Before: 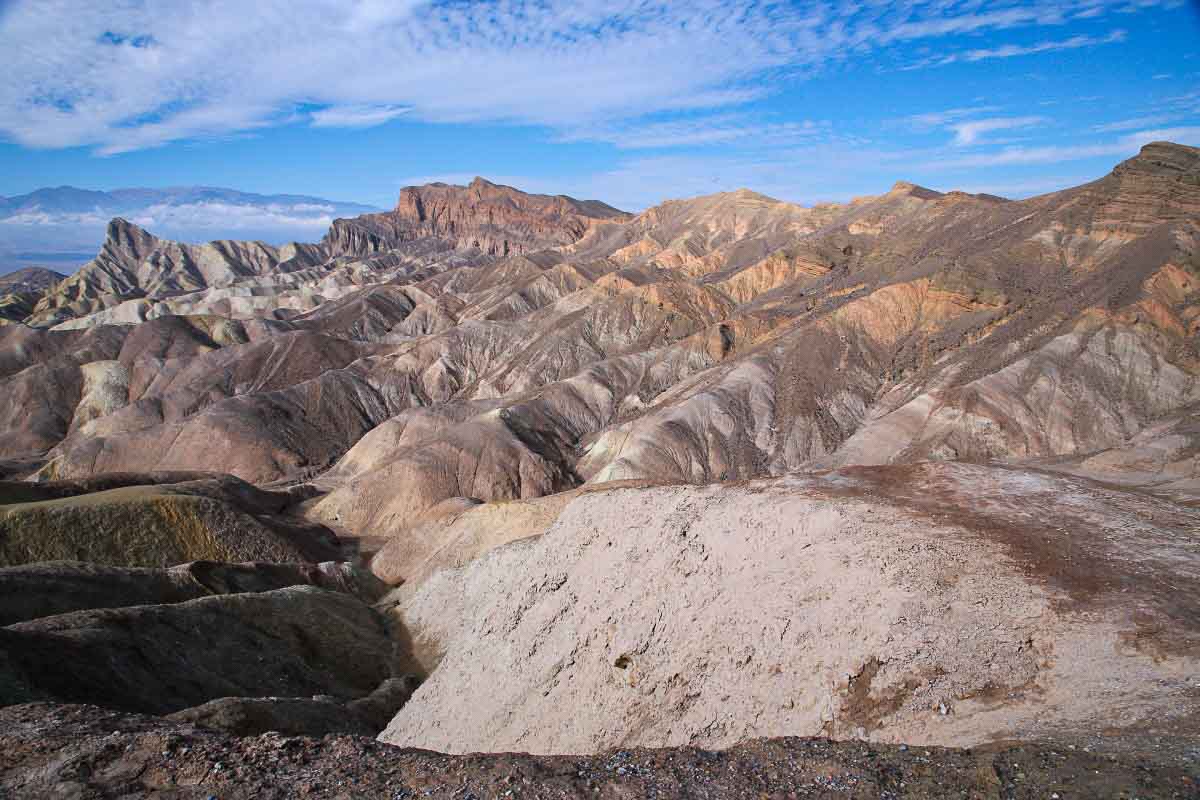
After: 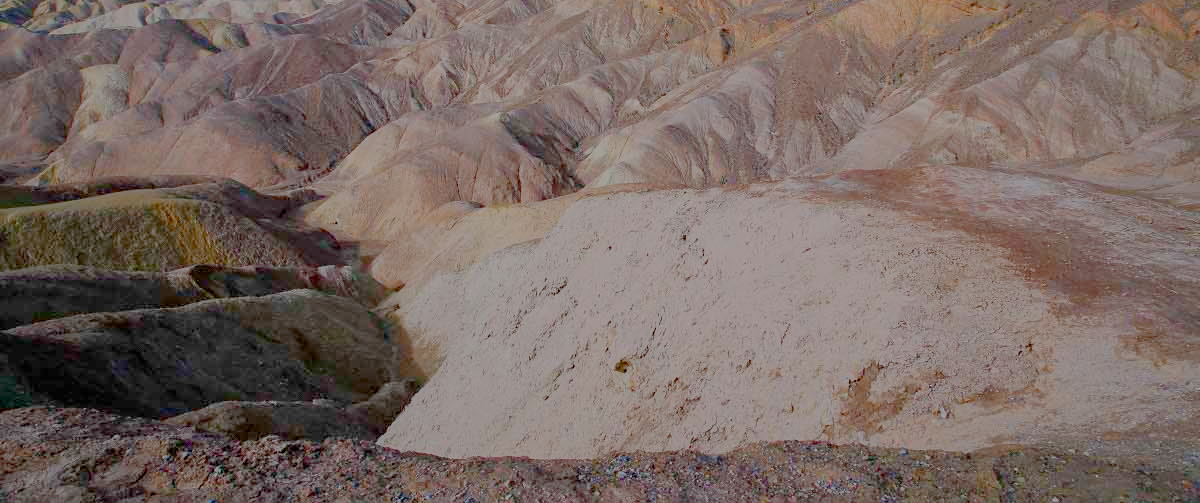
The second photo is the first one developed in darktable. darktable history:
color correction: highlights b* -0.001, saturation 1.8
crop and rotate: top 37.005%
filmic rgb: black relative exposure -8.01 EV, white relative exposure 8 EV, target black luminance 0%, hardness 2.44, latitude 76.39%, contrast 0.55, shadows ↔ highlights balance 0.008%, preserve chrominance no, color science v5 (2021), iterations of high-quality reconstruction 0, contrast in shadows safe, contrast in highlights safe
